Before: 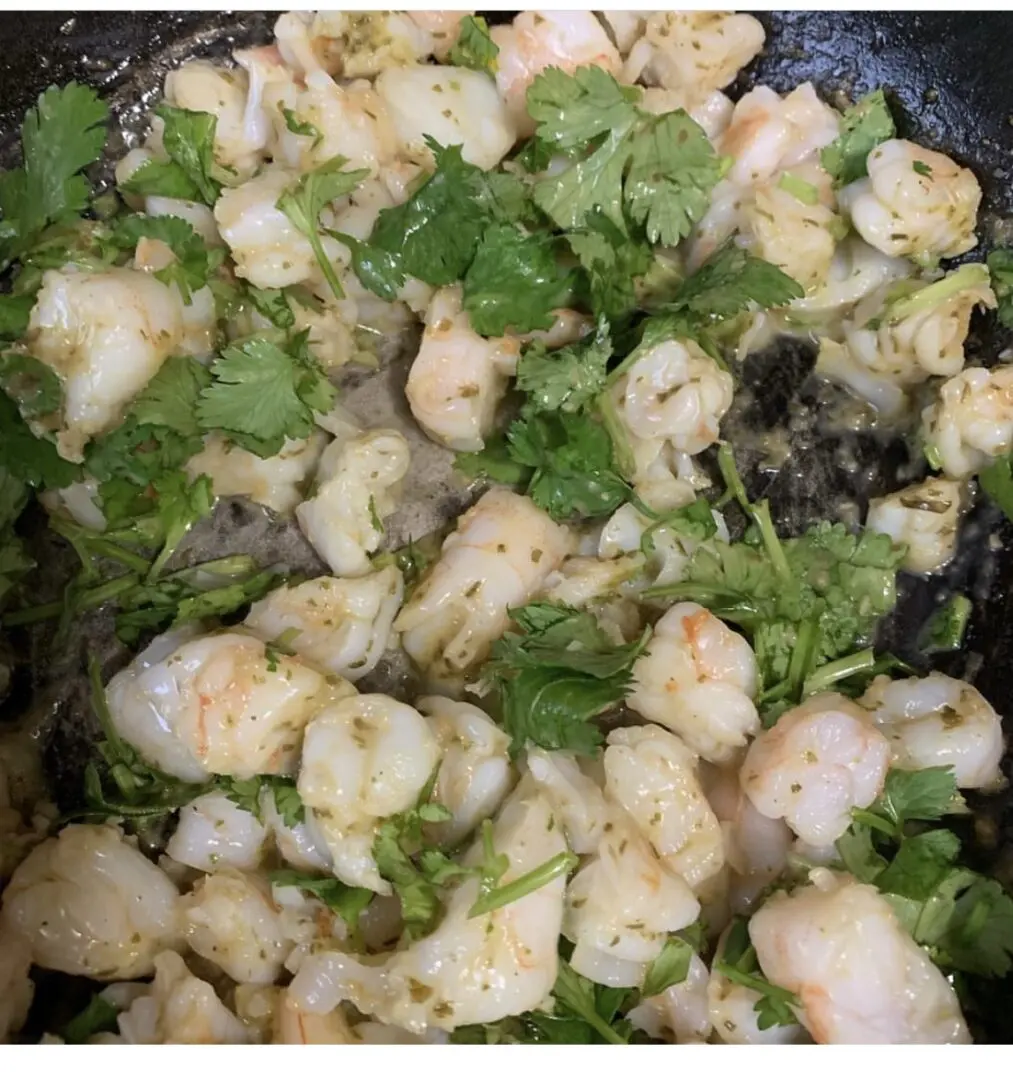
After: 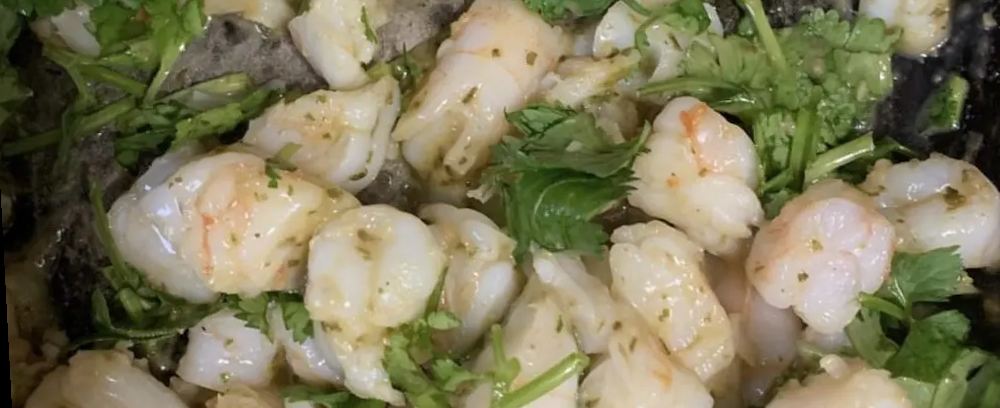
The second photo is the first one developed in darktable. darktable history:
crop: top 45.551%, bottom 12.262%
rotate and perspective: rotation -3°, crop left 0.031, crop right 0.968, crop top 0.07, crop bottom 0.93
